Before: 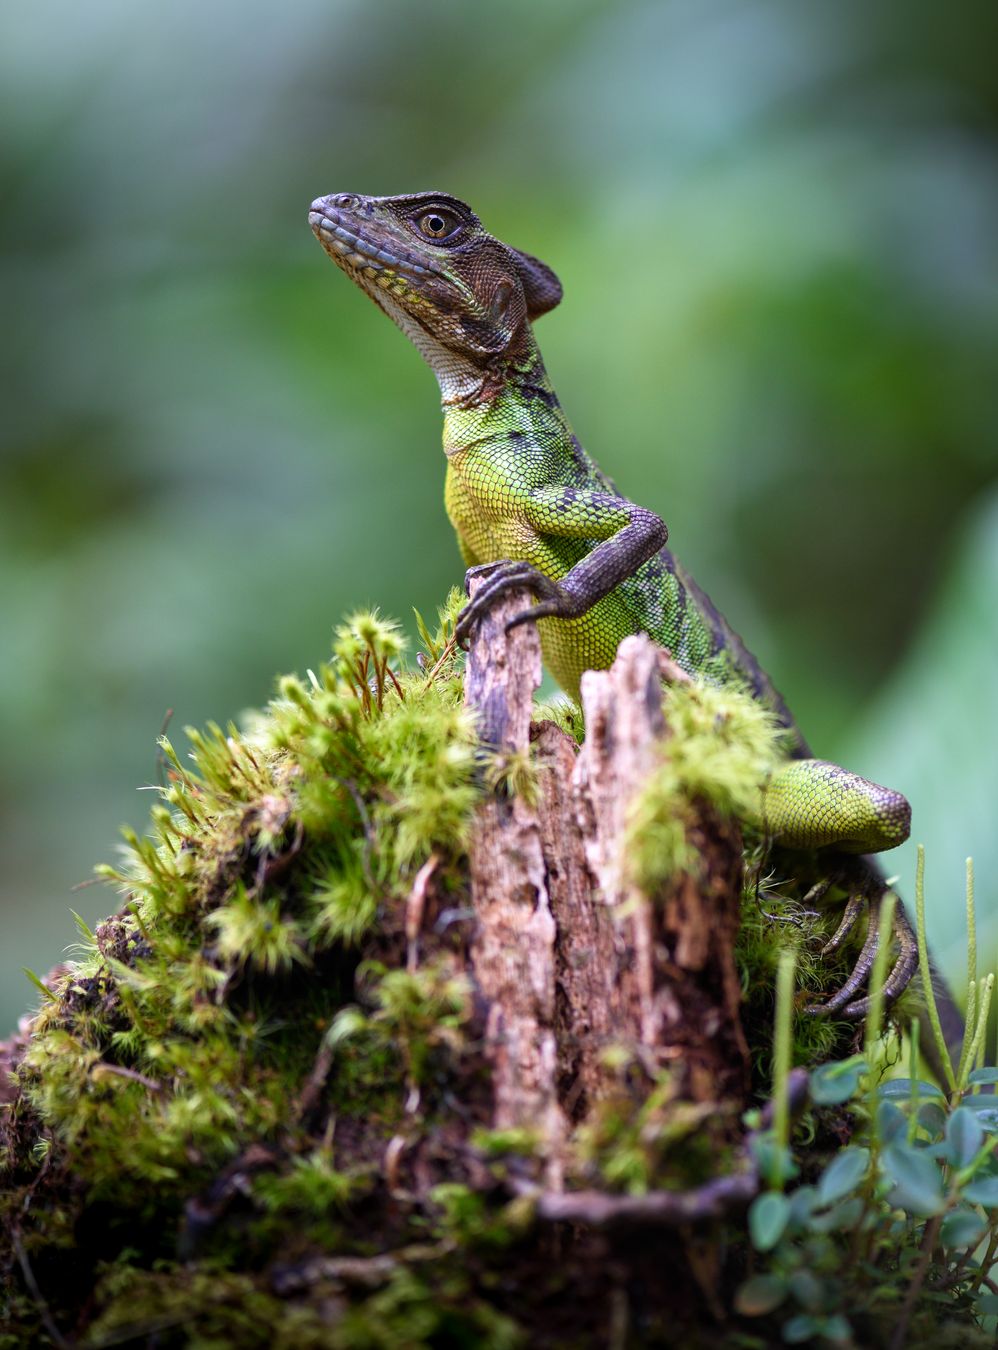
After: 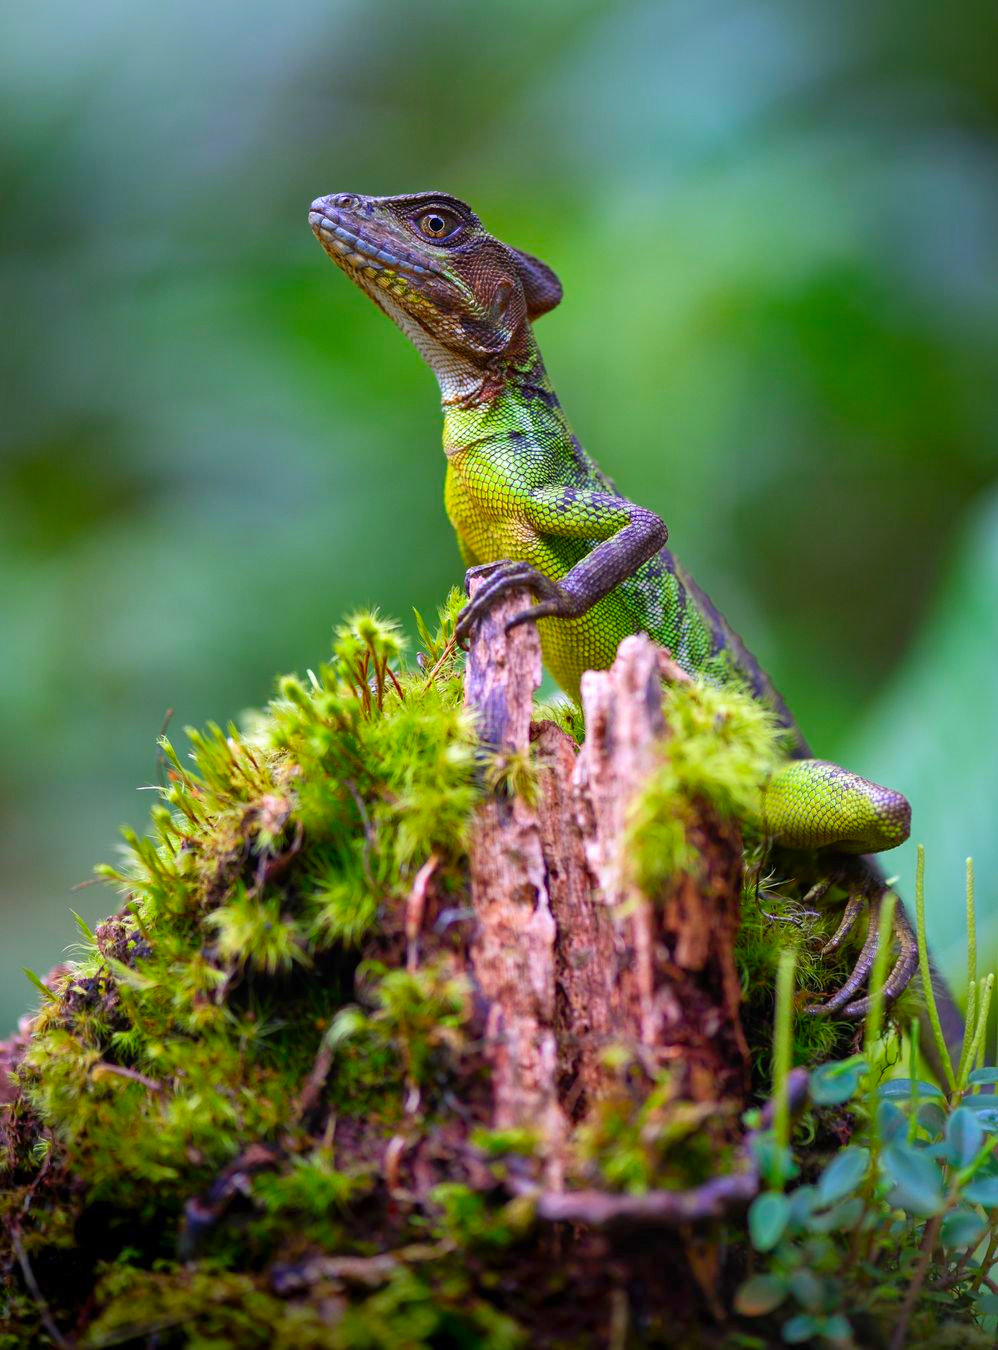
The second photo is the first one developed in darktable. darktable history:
contrast brightness saturation: saturation 0.5
shadows and highlights: on, module defaults
